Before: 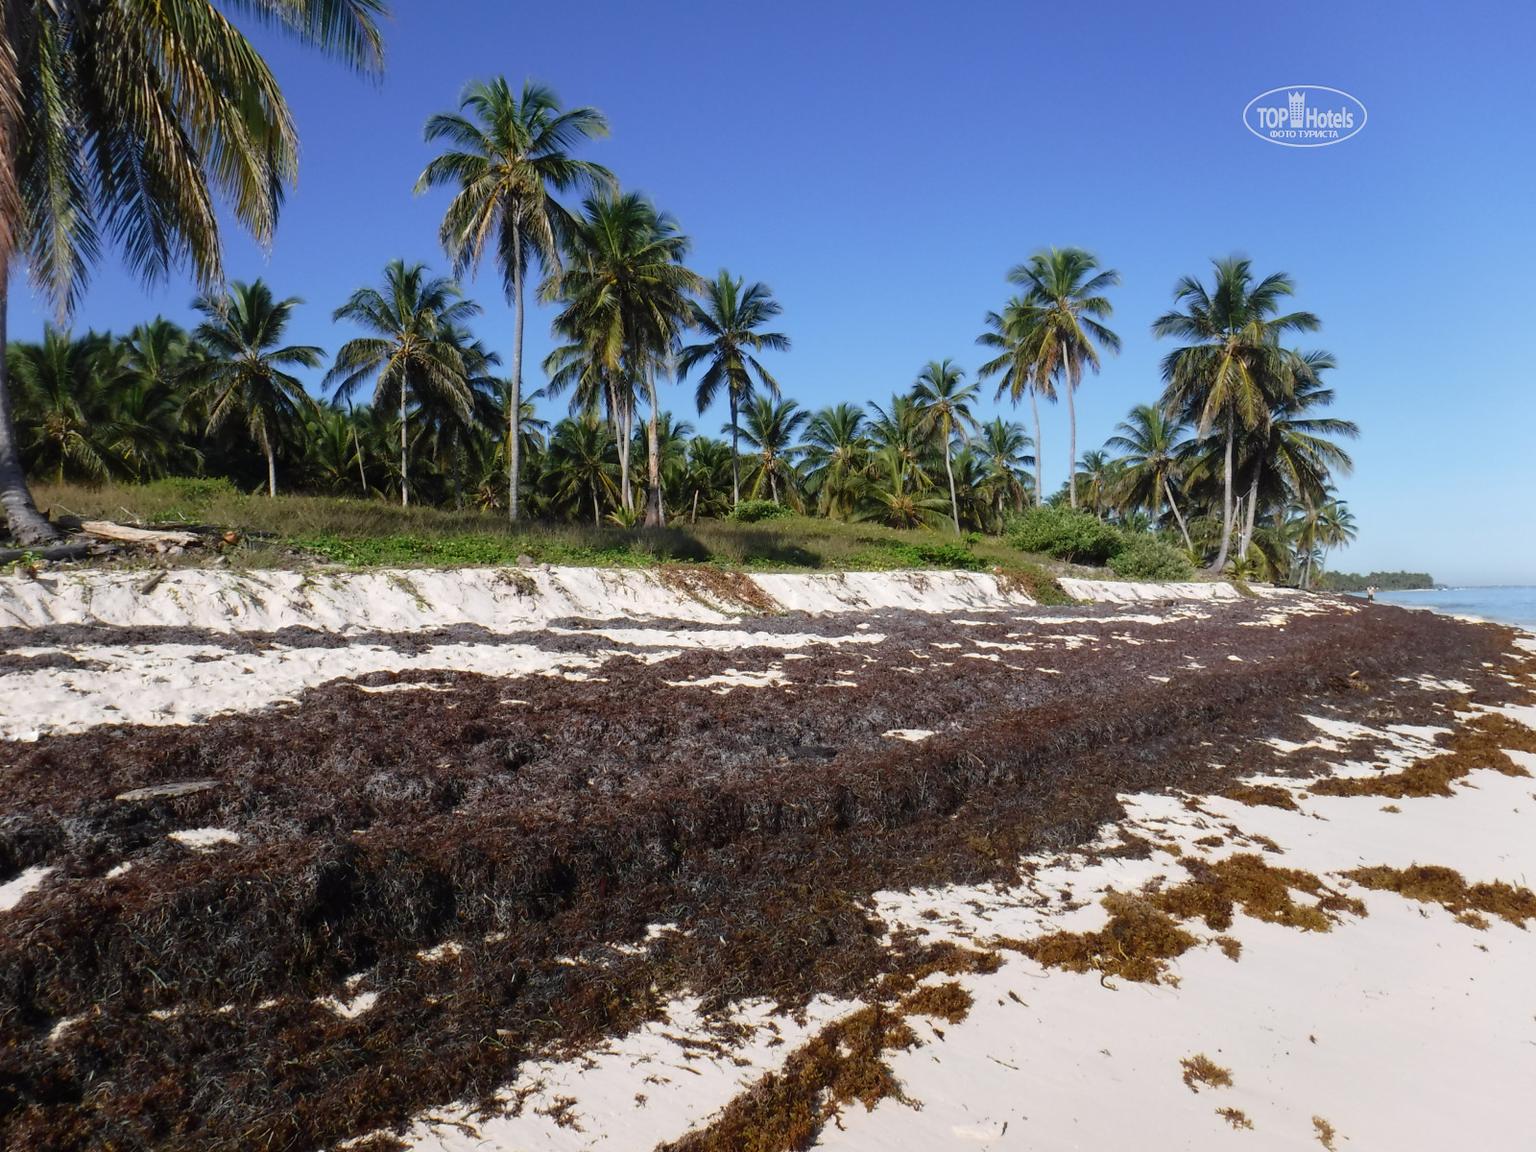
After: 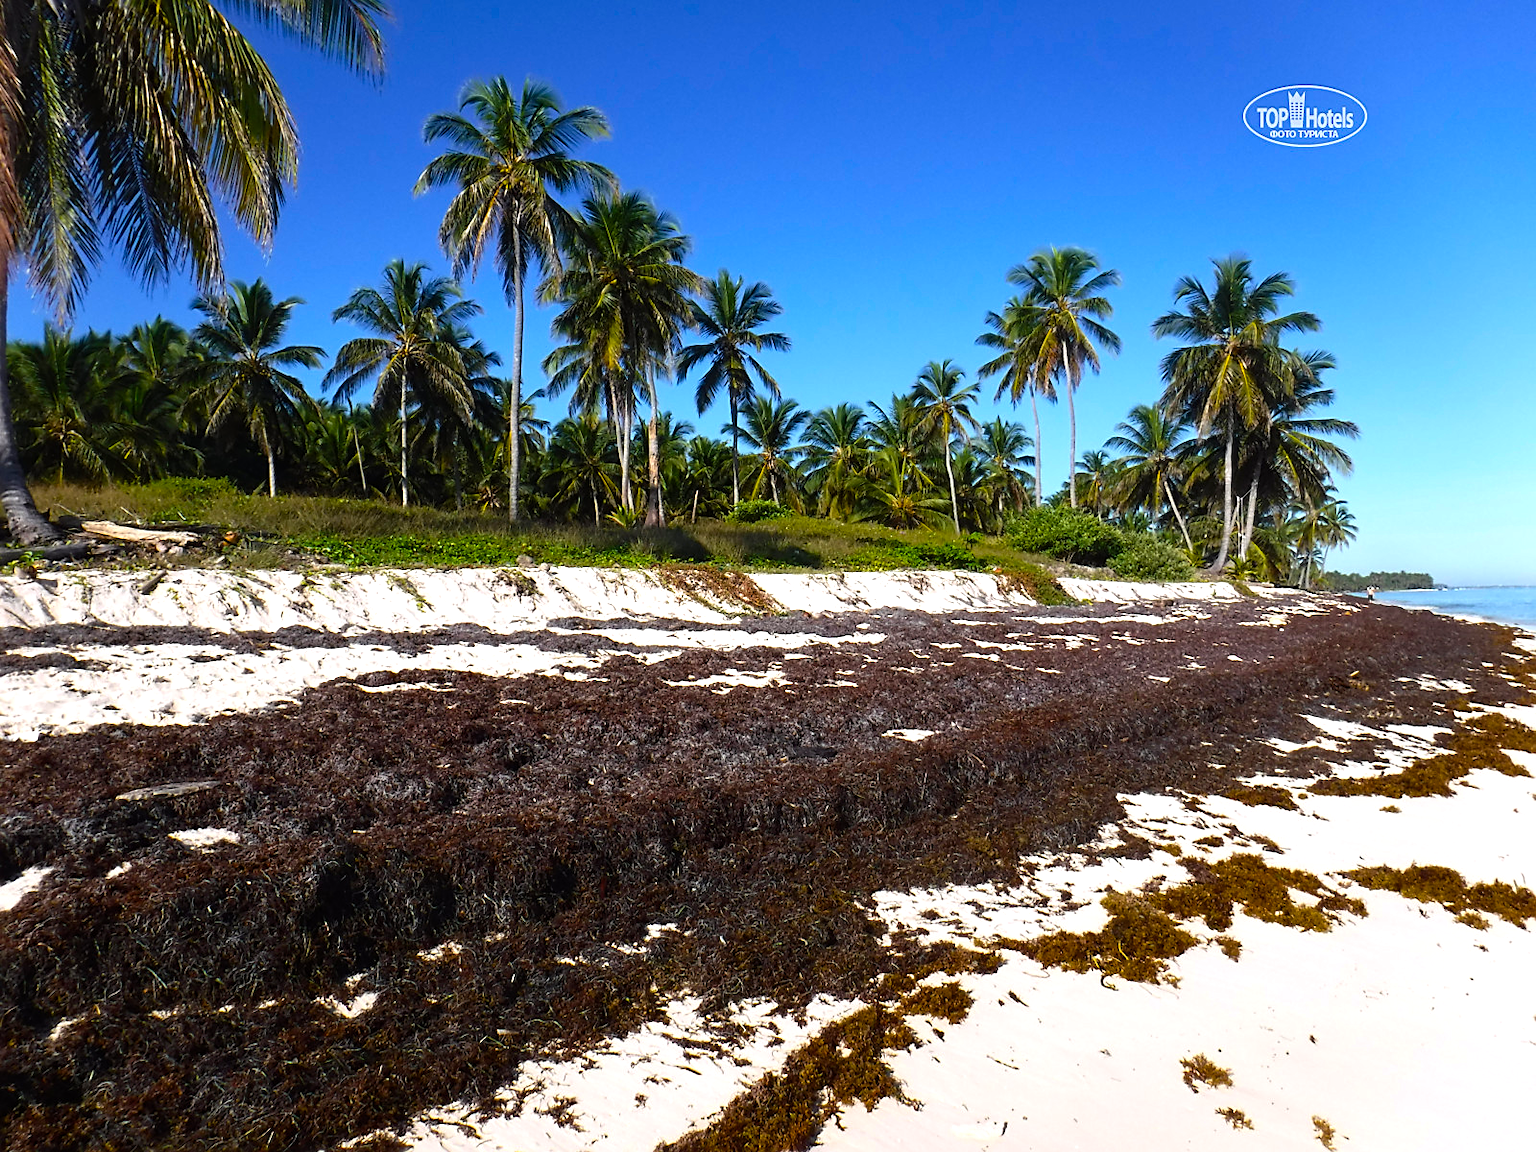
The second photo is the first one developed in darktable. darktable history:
color balance rgb: linear chroma grading › global chroma 9%, perceptual saturation grading › global saturation 36%, perceptual brilliance grading › global brilliance 15%, perceptual brilliance grading › shadows -35%, global vibrance 15%
sharpen: on, module defaults
